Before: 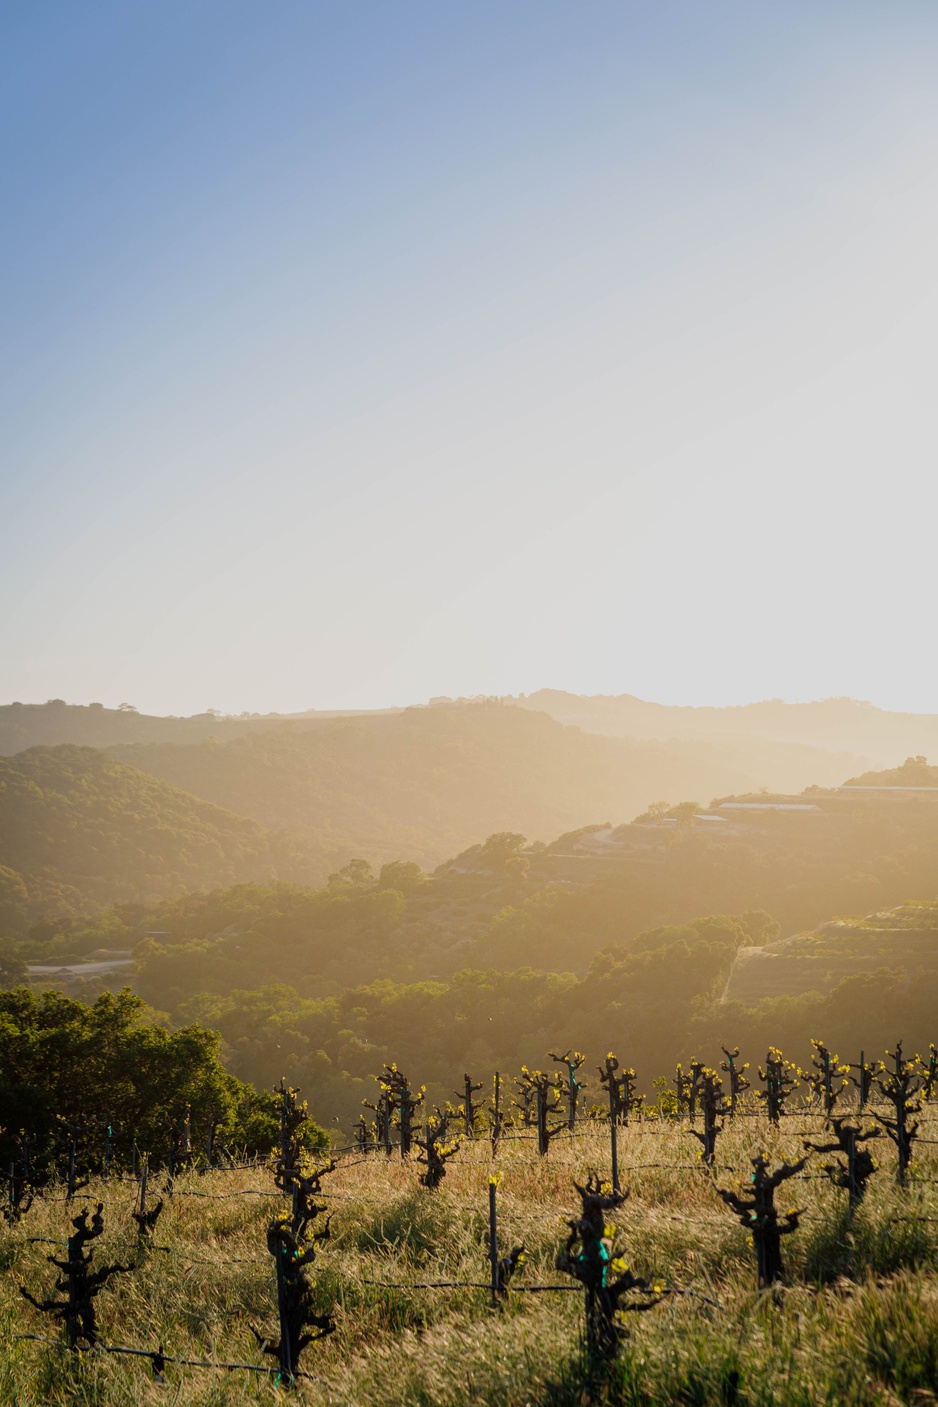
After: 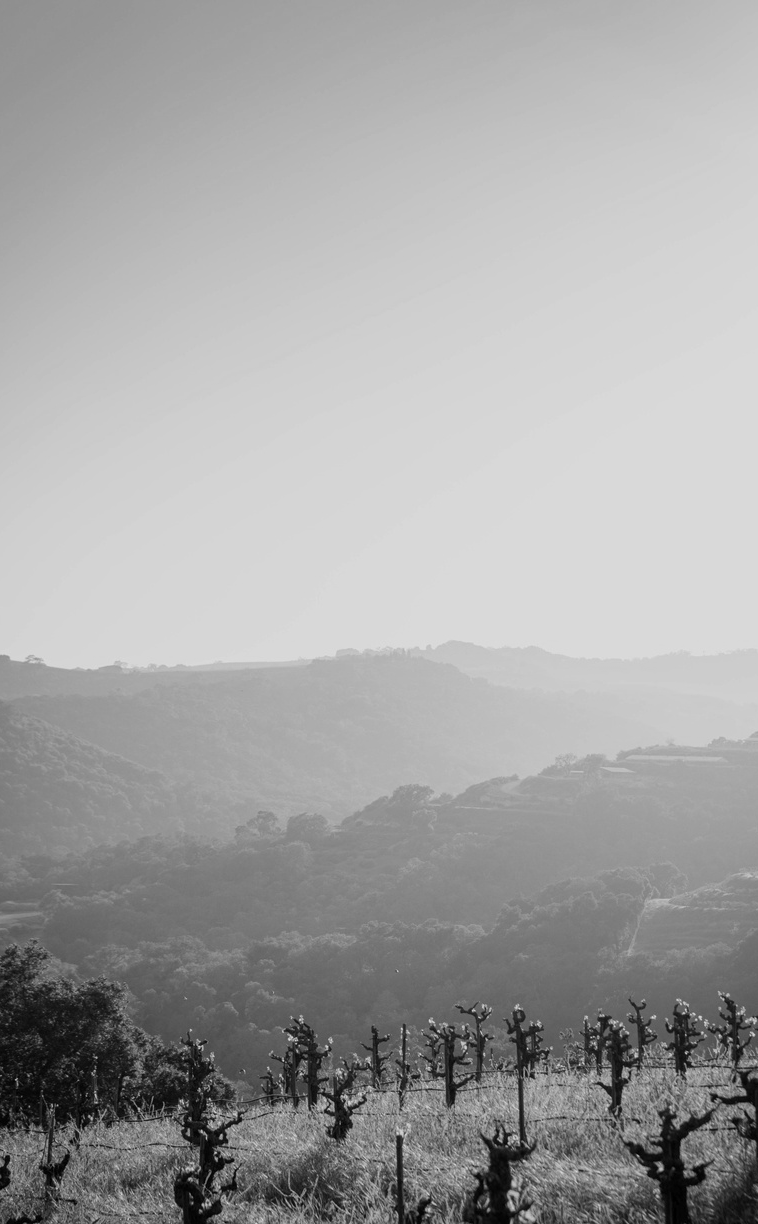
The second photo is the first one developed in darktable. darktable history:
haze removal: strength 0.02, distance 0.25, compatibility mode true, adaptive false
monochrome: on, module defaults
crop: left 9.929%, top 3.475%, right 9.188%, bottom 9.529%
